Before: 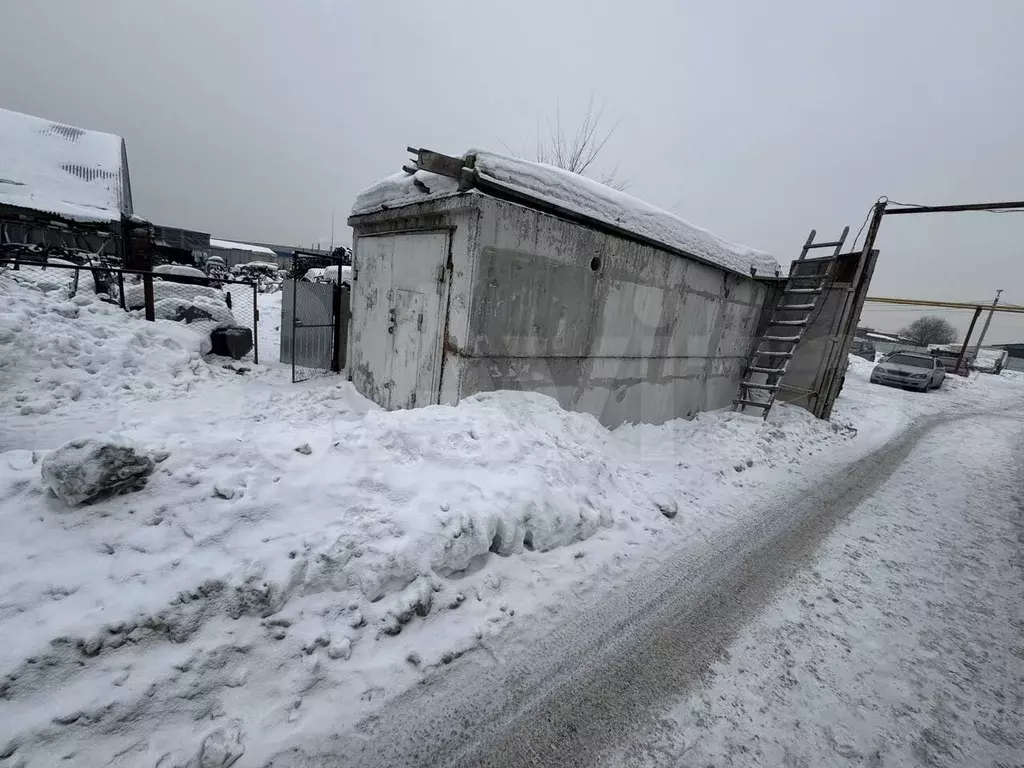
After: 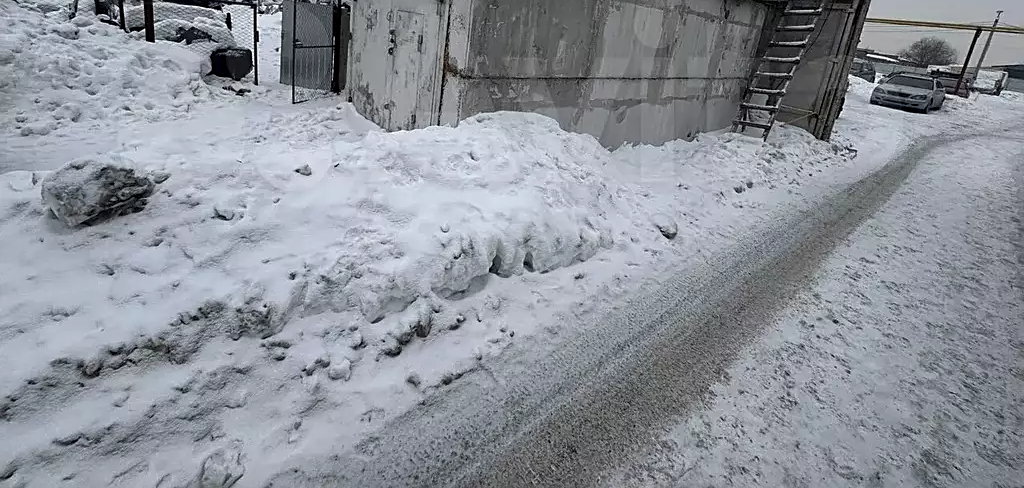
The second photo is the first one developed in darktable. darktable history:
crop and rotate: top 36.435%
sharpen: amount 0.55
